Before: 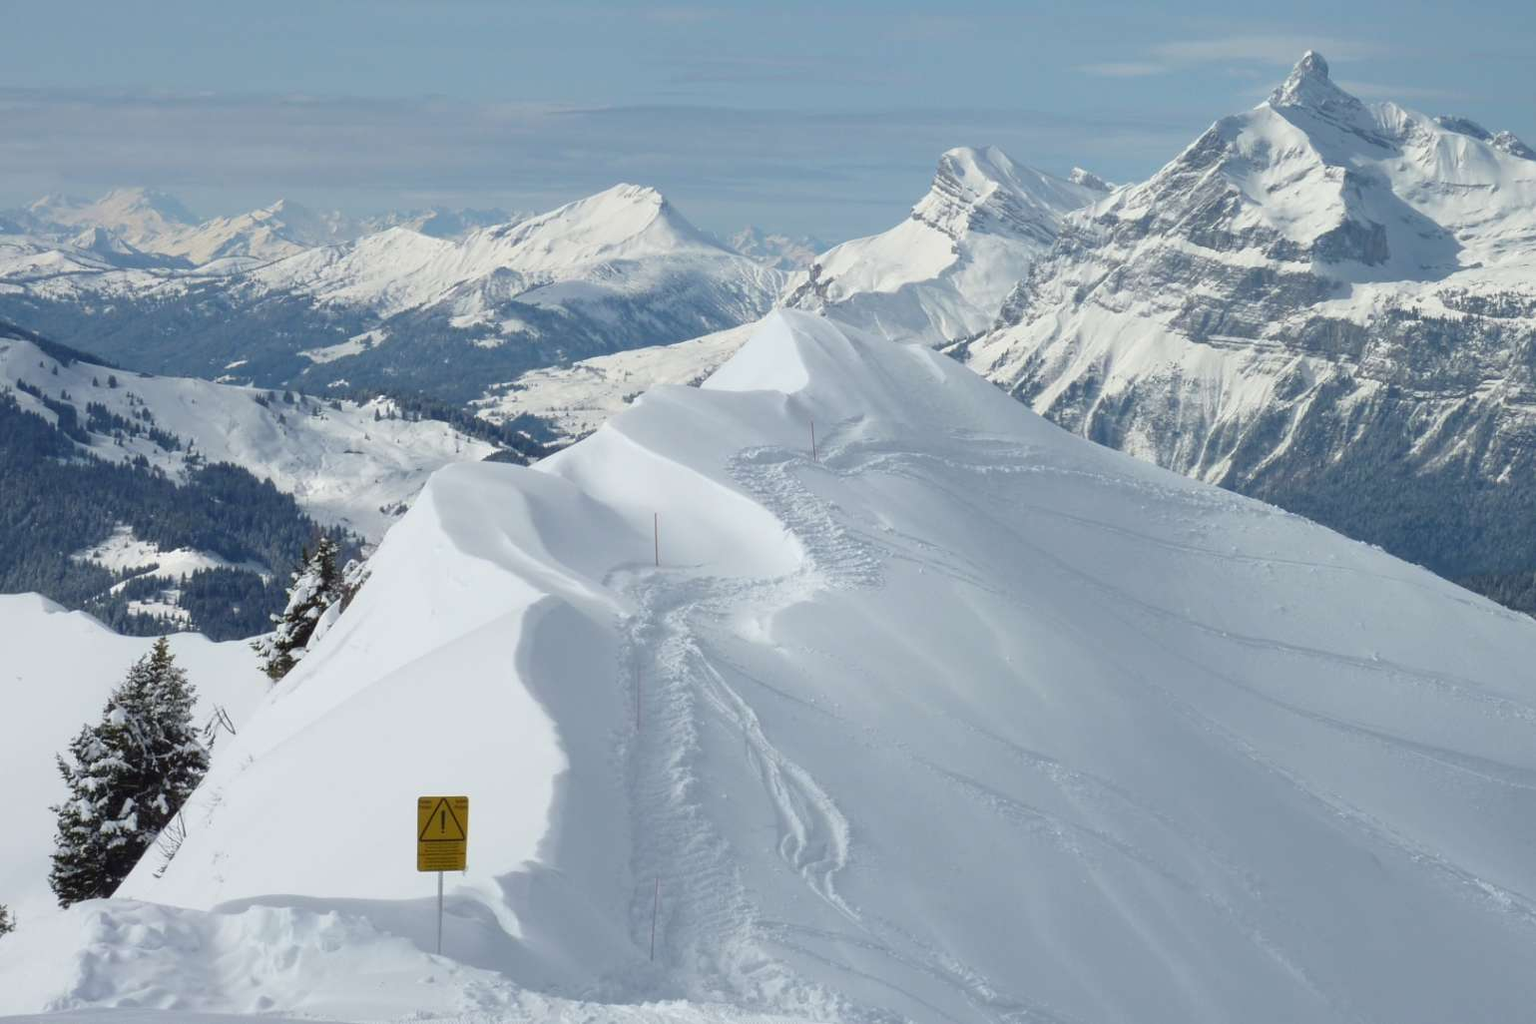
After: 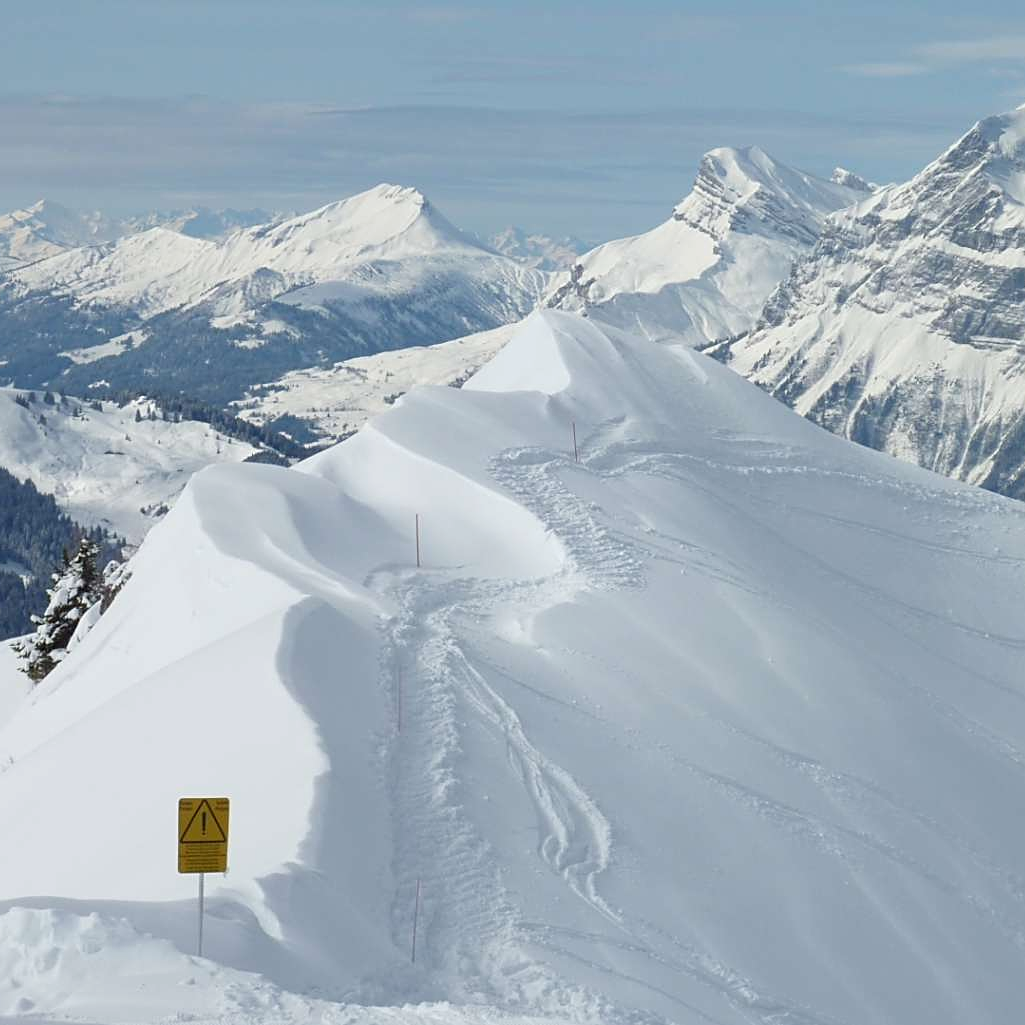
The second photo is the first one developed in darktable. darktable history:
crop and rotate: left 15.648%, right 17.741%
sharpen: on, module defaults
base curve: curves: ch0 [(0, 0) (0.472, 0.508) (1, 1)], preserve colors none
